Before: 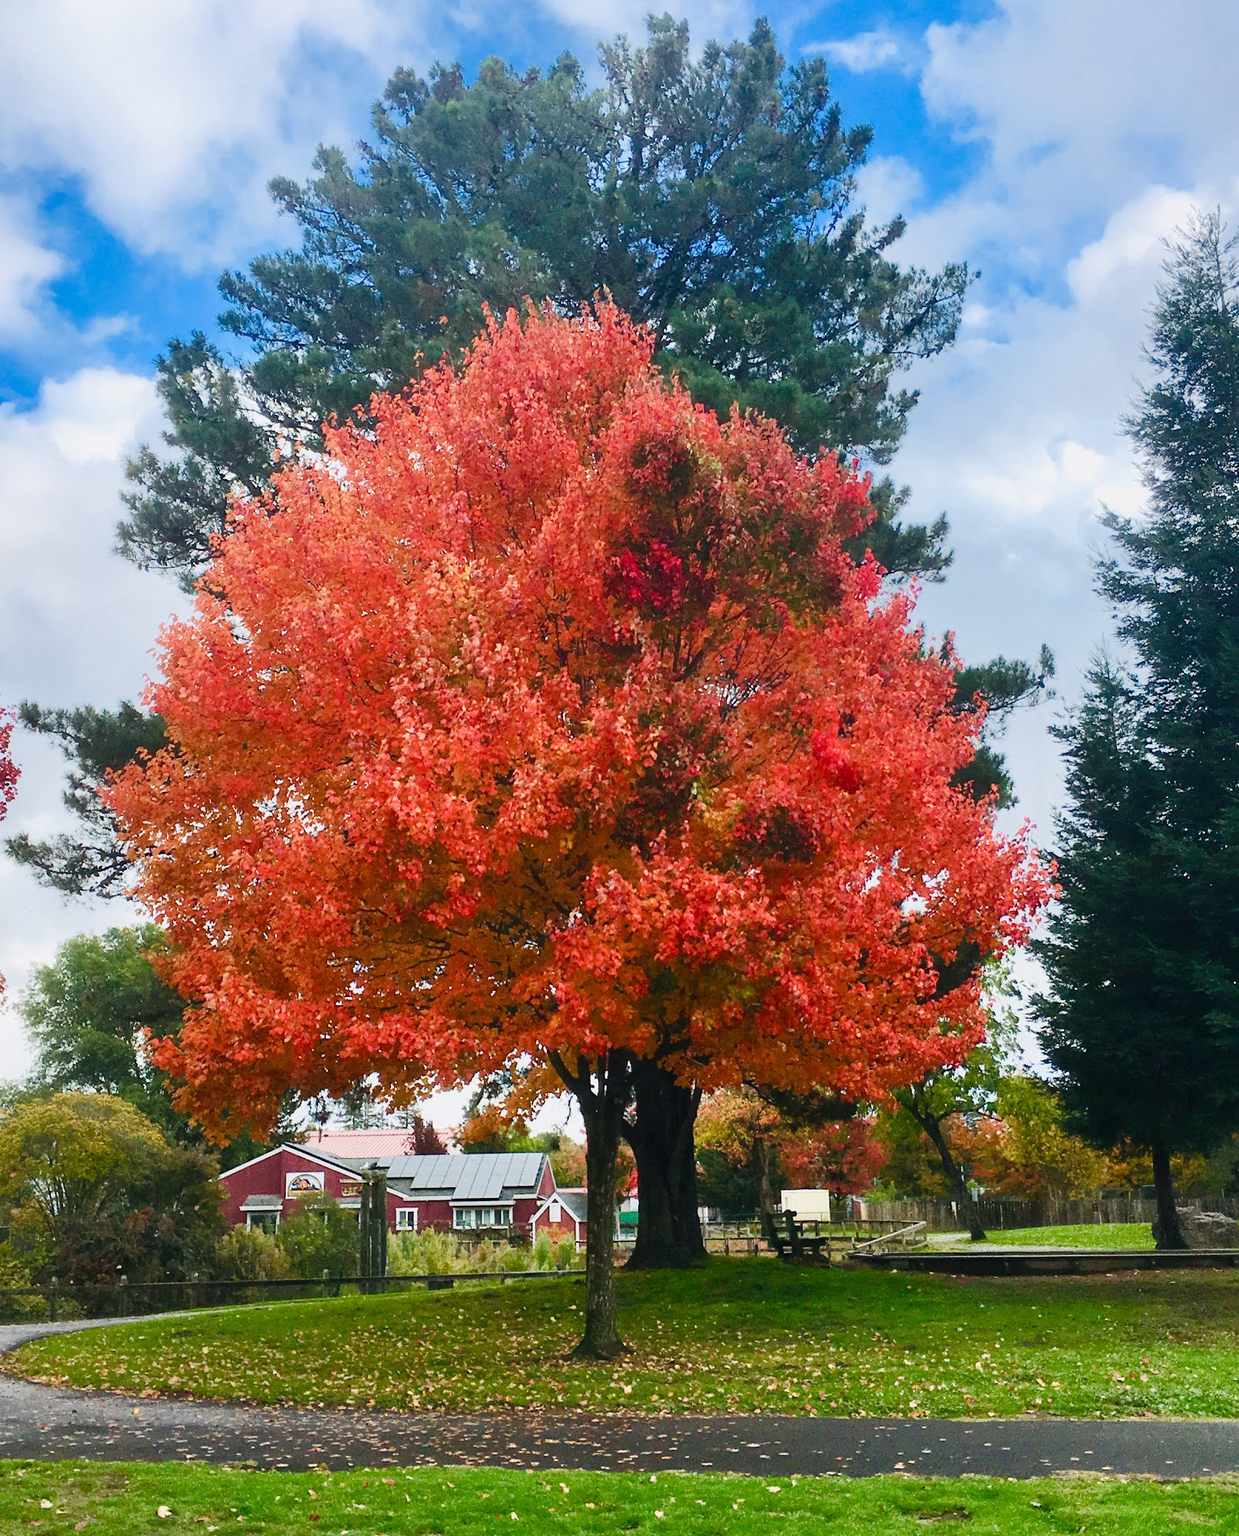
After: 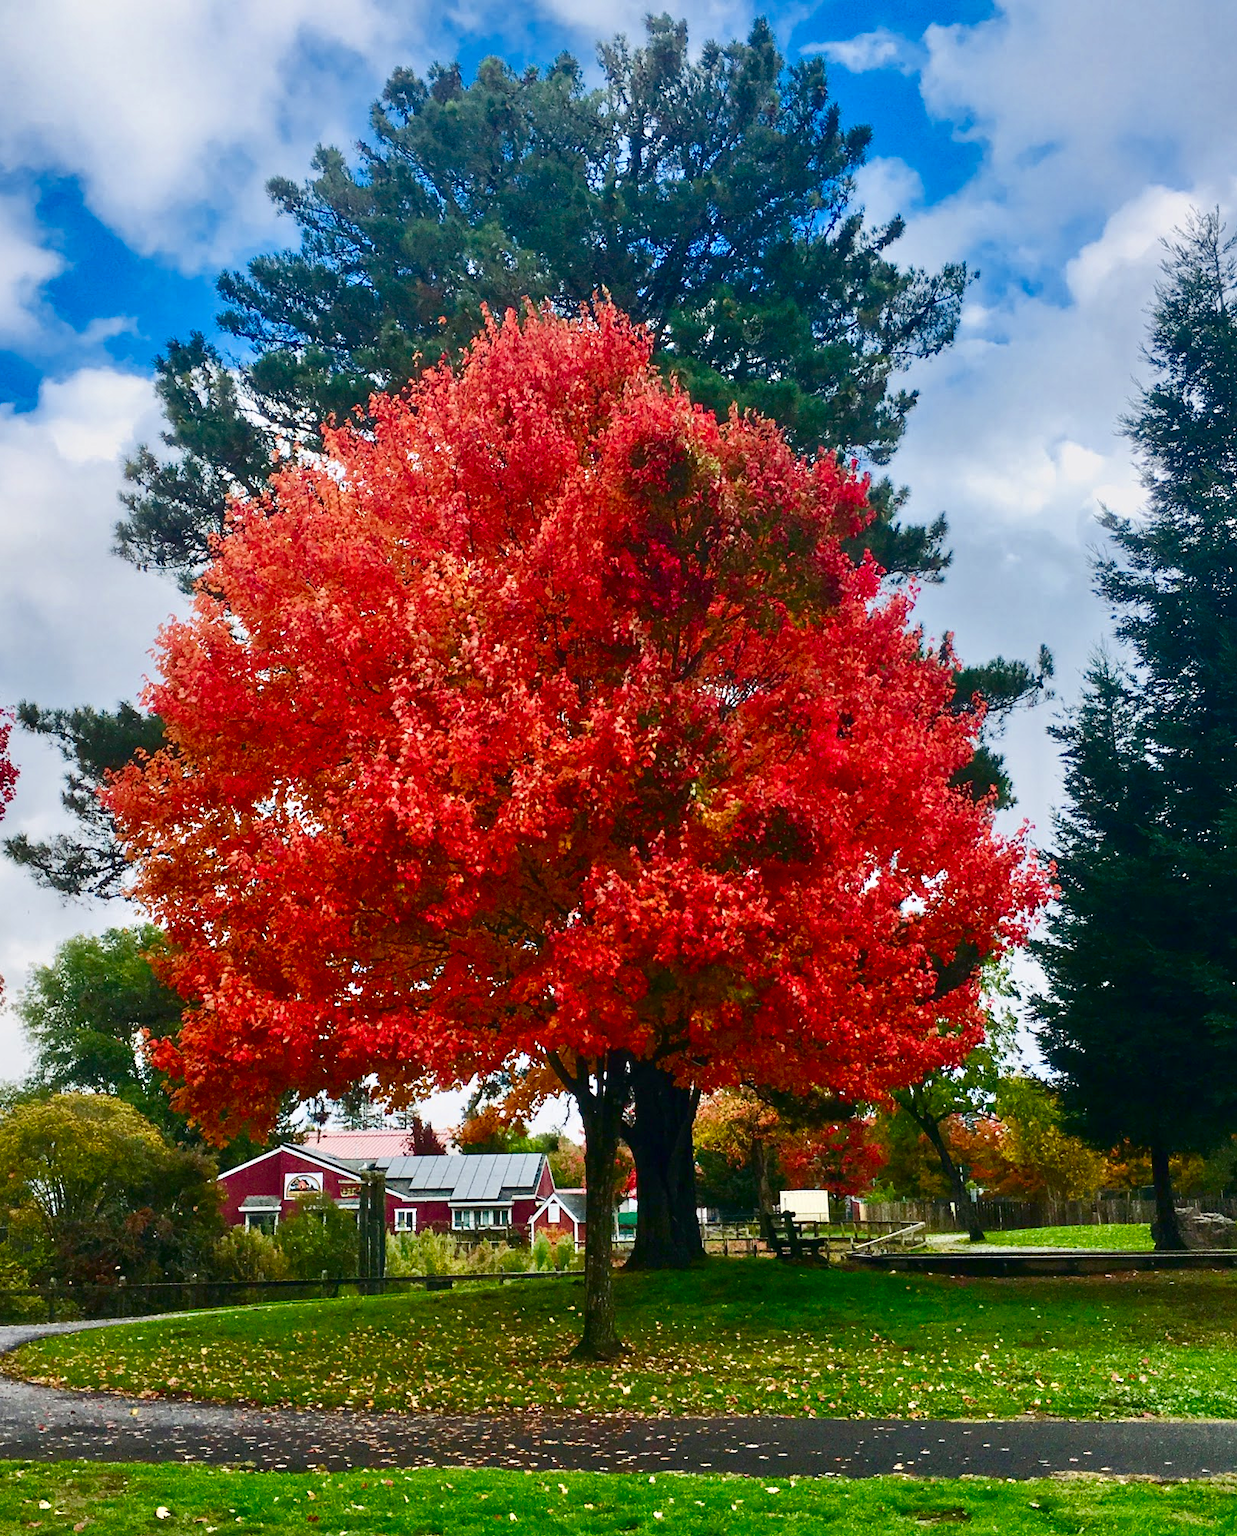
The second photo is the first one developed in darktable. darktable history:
rotate and perspective: crop left 0, crop top 0
crop and rotate: left 0.126%
tone equalizer: -8 EV 1 EV, -7 EV 1 EV, -6 EV 1 EV, -5 EV 1 EV, -4 EV 1 EV, -3 EV 0.75 EV, -2 EV 0.5 EV, -1 EV 0.25 EV
contrast brightness saturation: contrast 0.1, brightness -0.26, saturation 0.14
